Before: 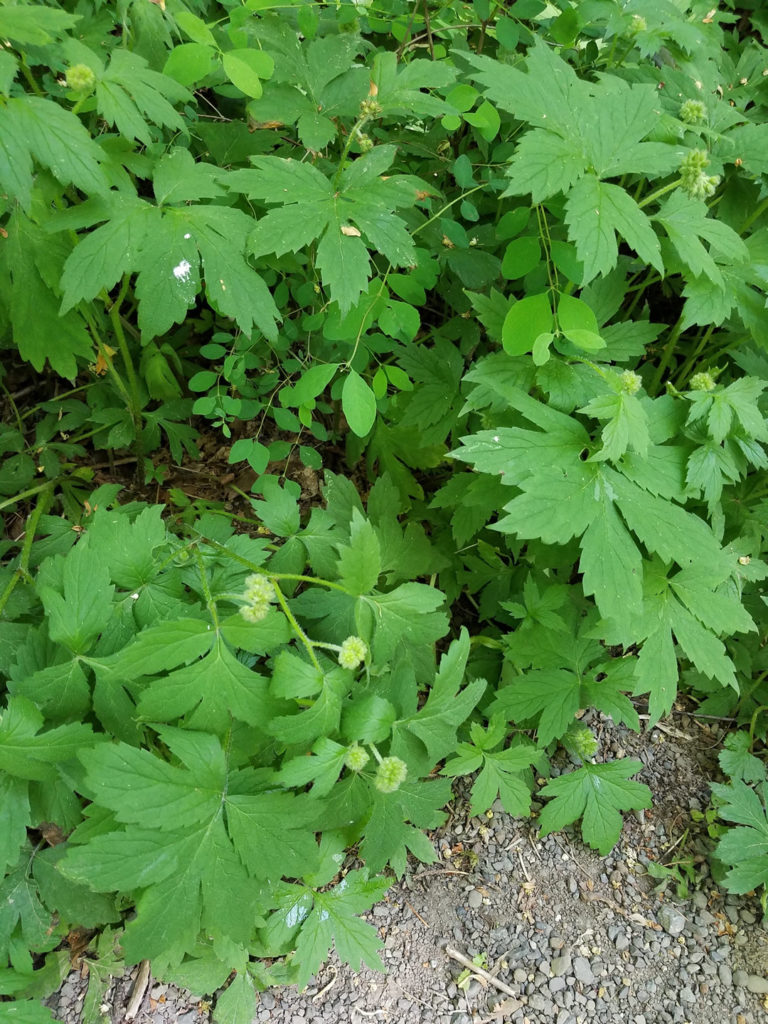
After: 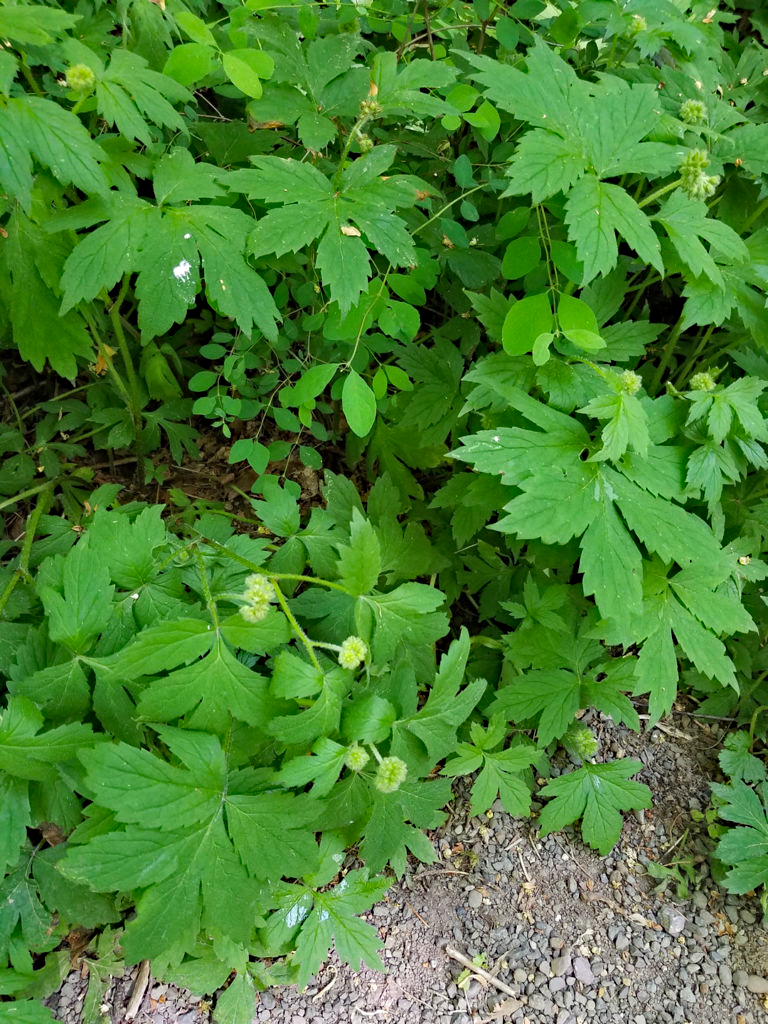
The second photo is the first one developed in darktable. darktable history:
haze removal: strength 0.5, distance 0.427, compatibility mode true, adaptive false
